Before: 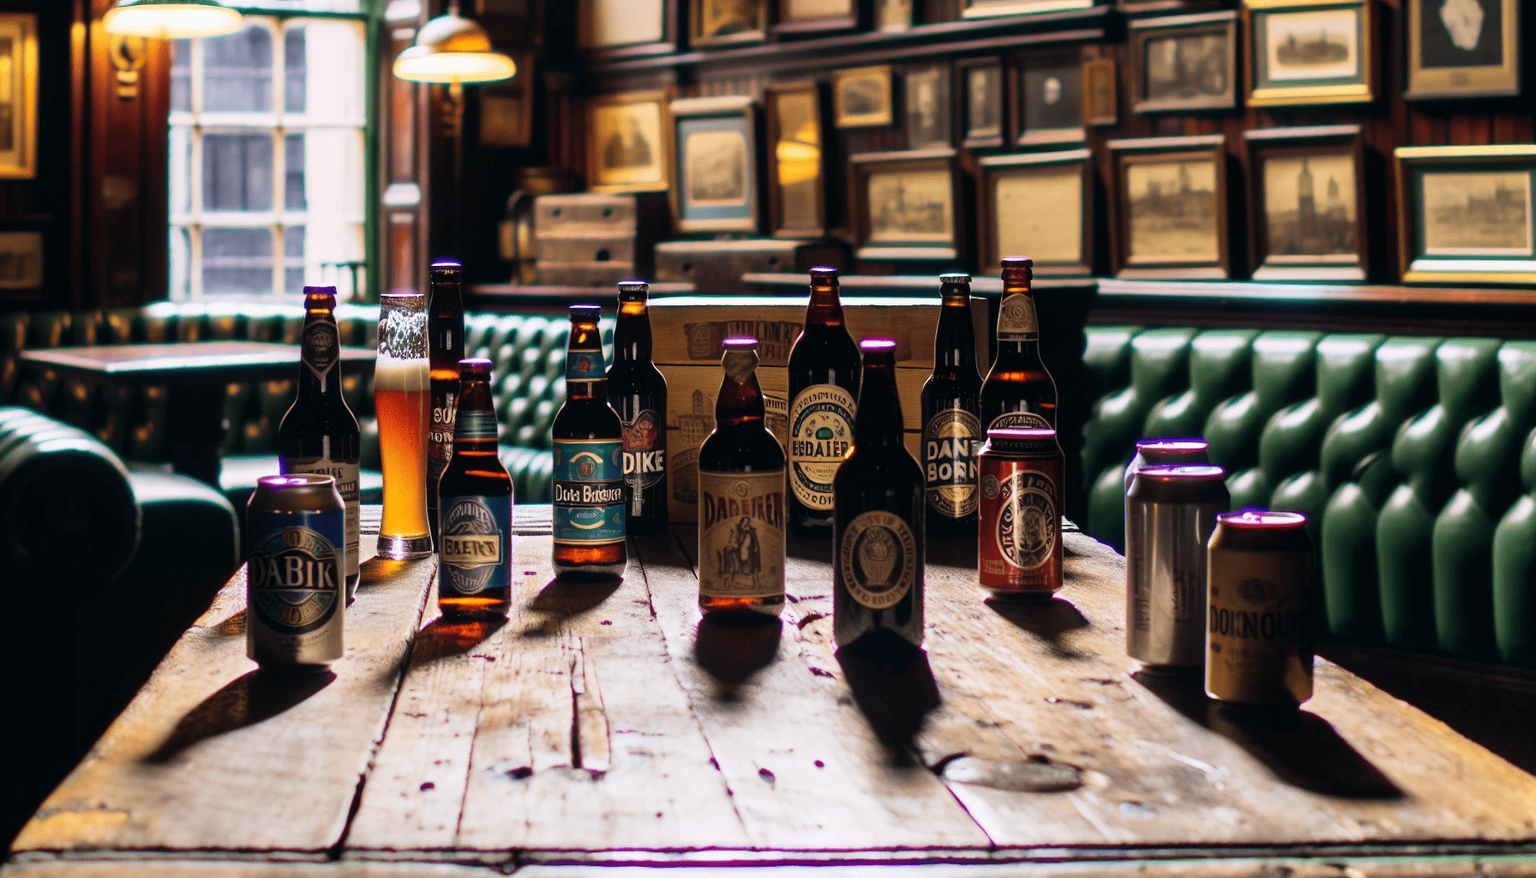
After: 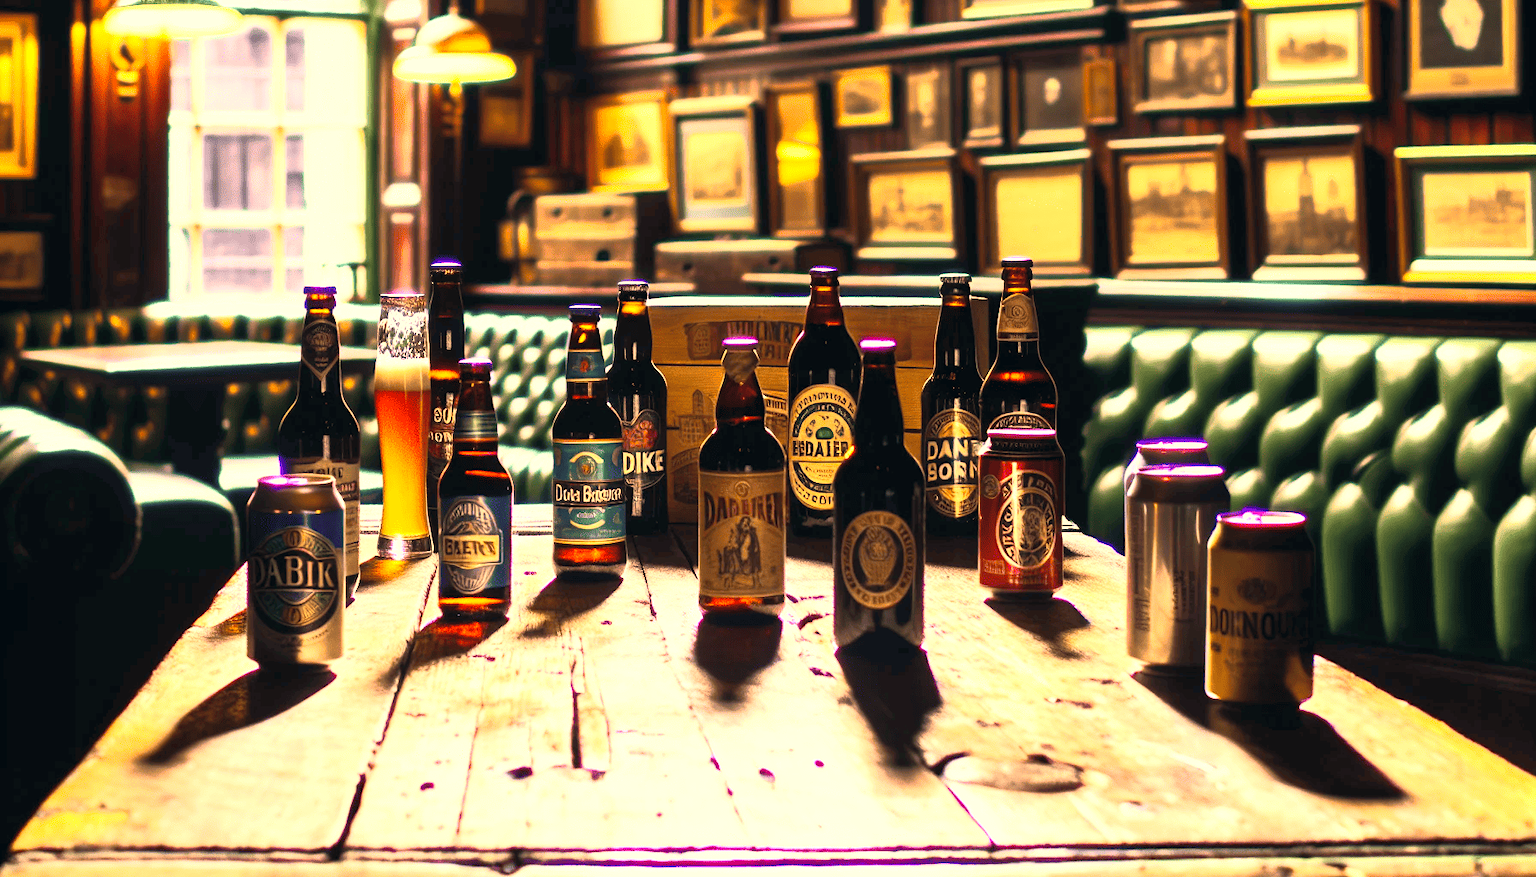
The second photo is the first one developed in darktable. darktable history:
base curve: curves: ch0 [(0, 0) (0.257, 0.25) (0.482, 0.586) (0.757, 0.871) (1, 1)]
color correction: highlights a* 15, highlights b* 31.55
exposure: exposure 1.15 EV, compensate highlight preservation false
